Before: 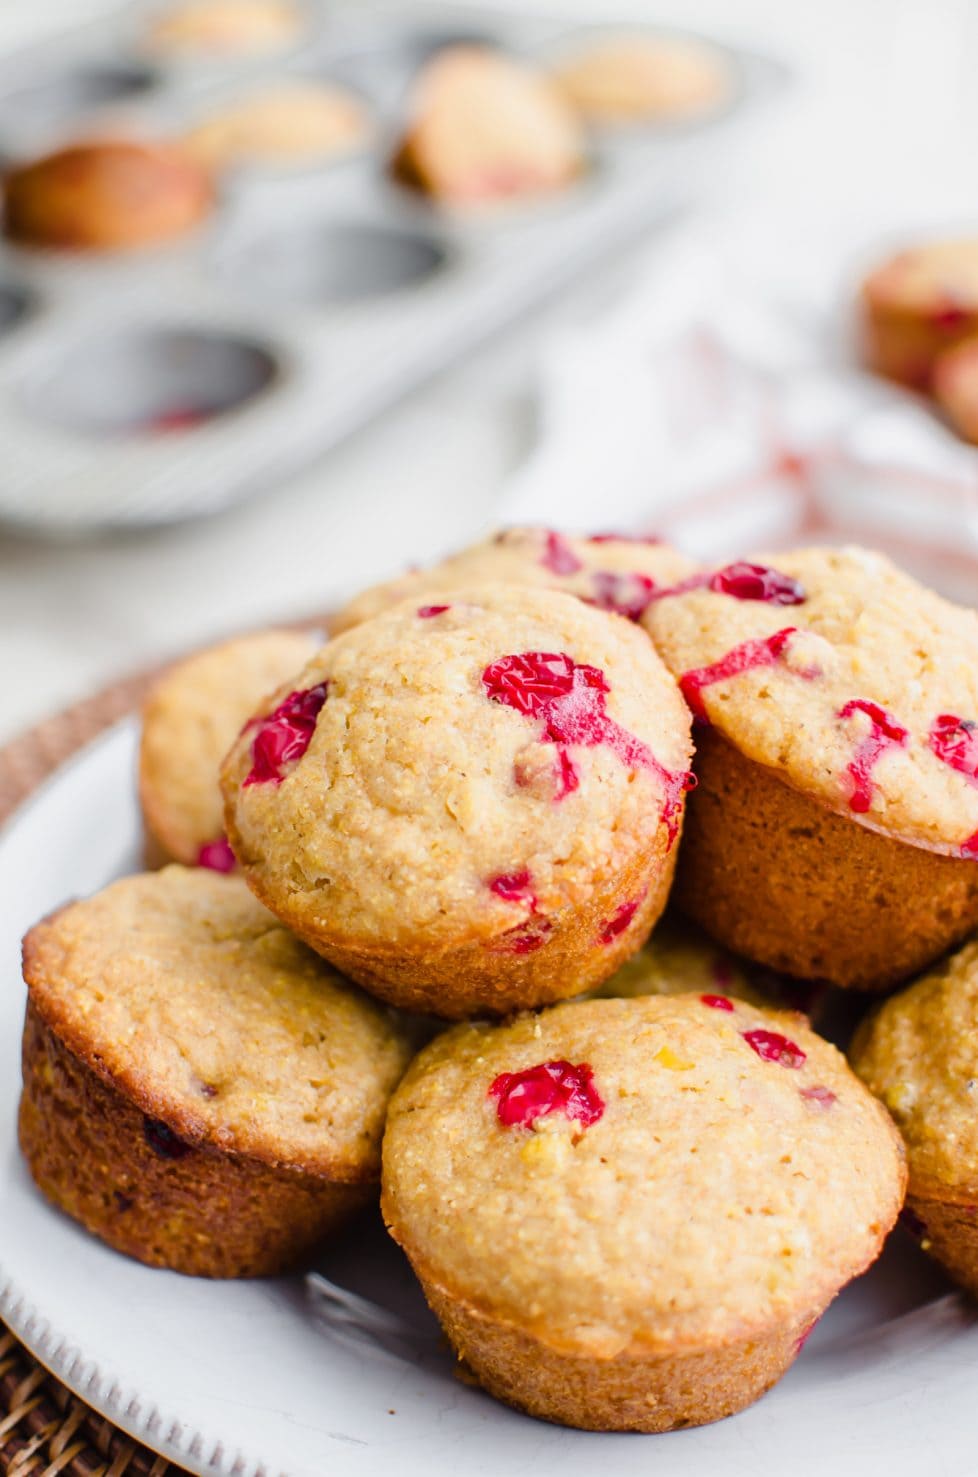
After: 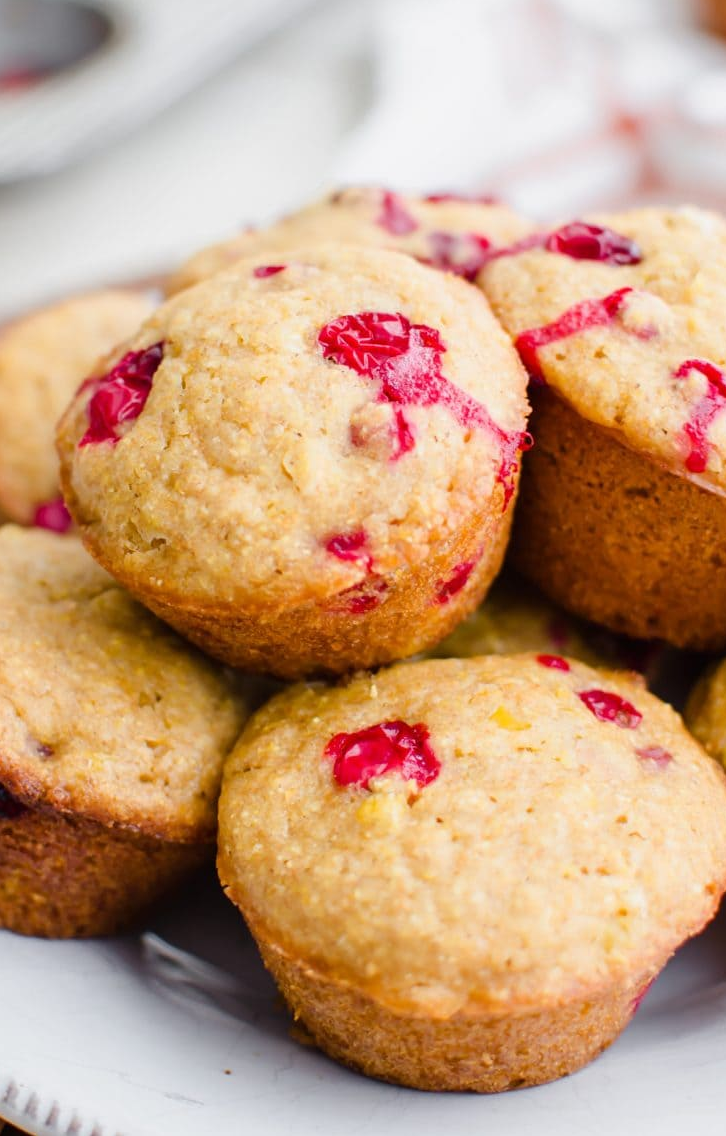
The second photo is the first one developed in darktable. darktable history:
crop: left 16.871%, top 23.049%, right 8.875%
